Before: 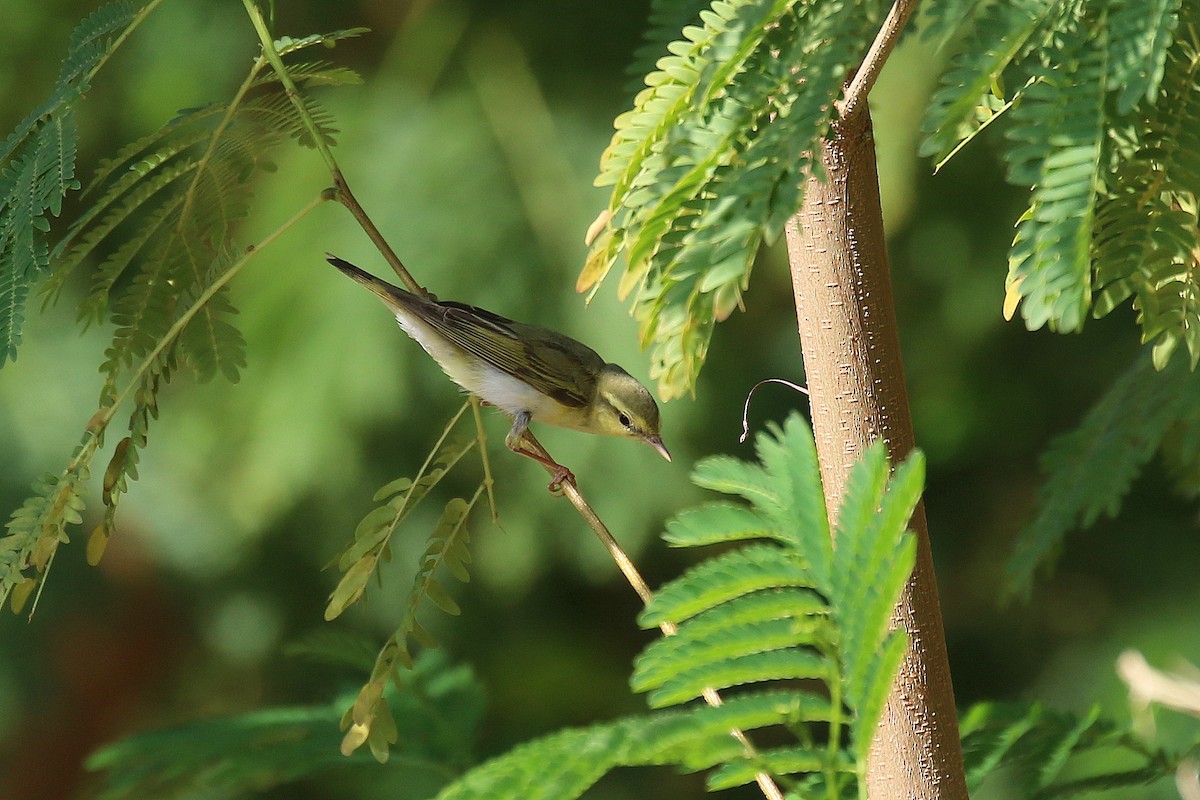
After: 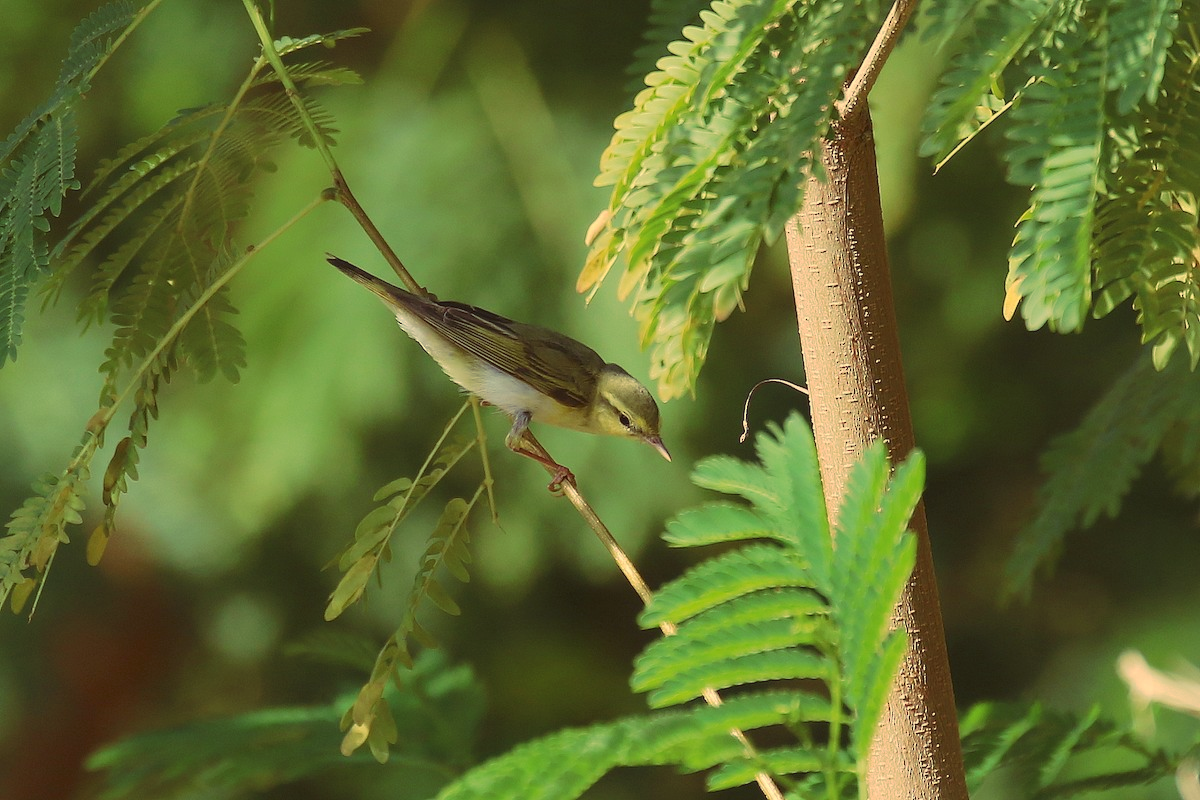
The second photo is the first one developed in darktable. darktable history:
tone curve: curves: ch0 [(0, 0) (0.003, 0.032) (0.011, 0.04) (0.025, 0.058) (0.044, 0.084) (0.069, 0.107) (0.1, 0.13) (0.136, 0.158) (0.177, 0.193) (0.224, 0.236) (0.277, 0.283) (0.335, 0.335) (0.399, 0.399) (0.468, 0.467) (0.543, 0.533) (0.623, 0.612) (0.709, 0.698) (0.801, 0.776) (0.898, 0.848) (1, 1)], preserve colors none
color look up table: target L [94.28, 92.85, 86.38, 86.07, 85.22, 73.22, 67.3, 63.03, 61.76, 57.63, 34.66, 201.89, 87.74, 67.36, 66.52, 55.43, 54.98, 47.07, 48.21, 44.49, 30.04, 21.24, 0.979, 97.74, 91, 71.99, 69.86, 59.48, 58.51, 58.42, 54.35, 44.5, 40.44, 37.35, 43.94, 35.84, 38.22, 21.44, 18.5, 16.9, 7.509, 86.42, 79.73, 74.98, 73.67, 69.26, 59.86, 41.34, 39.36], target a [-0.631, -12.04, -46.6, -46.78, -66.82, -68.14, -20.97, -7.95, -11.29, -49.68, -12.56, 0, 19.67, 54.51, 33.08, 84.73, 76.15, 40.84, 70.75, 28.64, 10.32, 46.99, 5.847, 2.929, 13.98, 54.5, 26.3, 90.72, 6.629, 88.78, 41.32, 12.5, 45.47, 11.68, 71.95, 7.976, 69.12, 32.99, 53.15, 45, 27.76, -40.73, -21.71, -39.02, -16, -46.24, -28.42, -10.26, -22.96], target b [89.56, 35.53, 82.23, 42.14, 21.64, 71.35, 69.45, 33.13, 13.06, 32.11, 45.88, -0.001, 39.8, 72.83, 57.04, 76.06, 22.24, 20.46, 63.66, 57.3, 17.74, 31.45, 1.424, 27.85, 19.11, 5.057, -12.23, -24.66, 1.209, -9.464, -4.852, -34.01, -39.95, -59.61, 5.207, -53.48, -43.19, -8.98, -76.41, -39.73, -33.95, 17.1, 15.81, -2.375, 0.856, 4.568, -22.01, -26.78, -3.92], num patches 49
